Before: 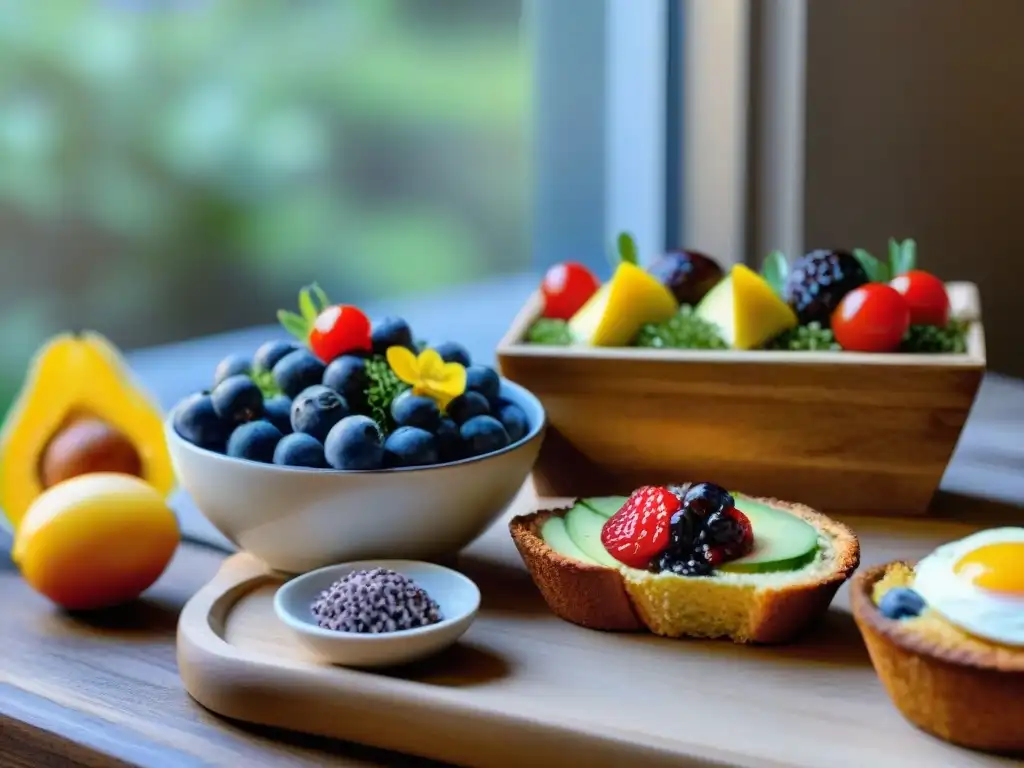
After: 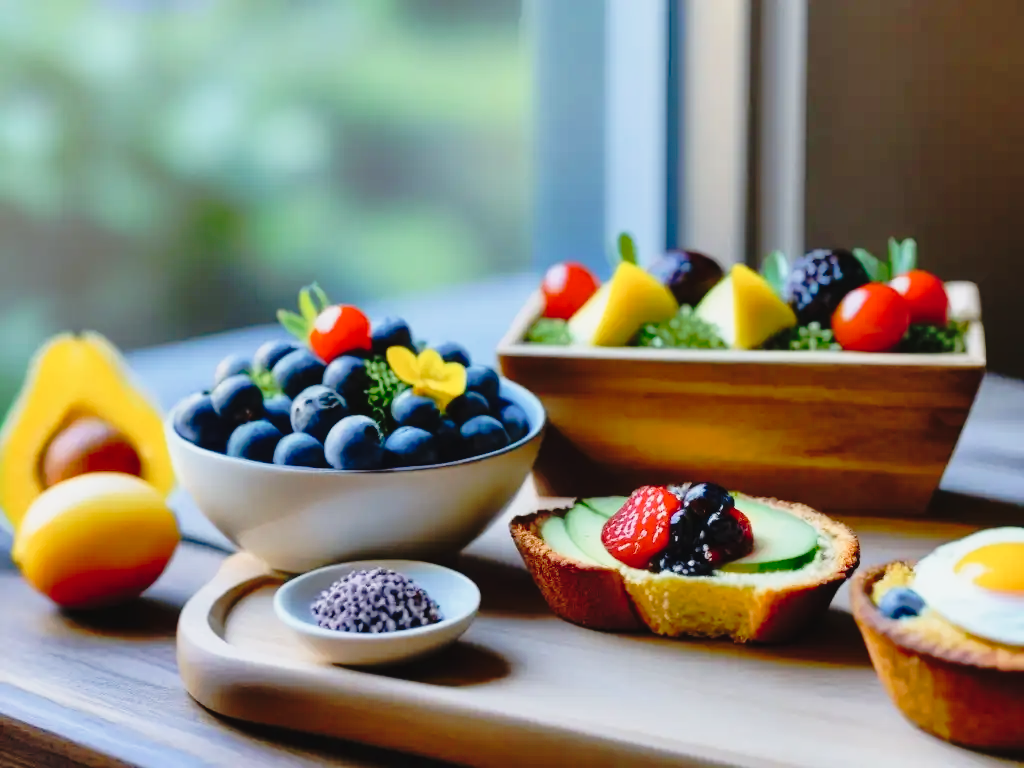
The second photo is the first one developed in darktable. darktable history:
tone curve: curves: ch0 [(0, 0.029) (0.168, 0.142) (0.359, 0.44) (0.469, 0.544) (0.634, 0.722) (0.858, 0.903) (1, 0.968)]; ch1 [(0, 0) (0.437, 0.453) (0.472, 0.47) (0.502, 0.502) (0.54, 0.534) (0.57, 0.592) (0.618, 0.66) (0.699, 0.749) (0.859, 0.919) (1, 1)]; ch2 [(0, 0) (0.33, 0.301) (0.421, 0.443) (0.476, 0.498) (0.505, 0.503) (0.547, 0.557) (0.586, 0.634) (0.608, 0.676) (1, 1)], preserve colors none
shadows and highlights: shadows 37.59, highlights -27.88, shadows color adjustment 99.13%, highlights color adjustment 0.057%, soften with gaussian
